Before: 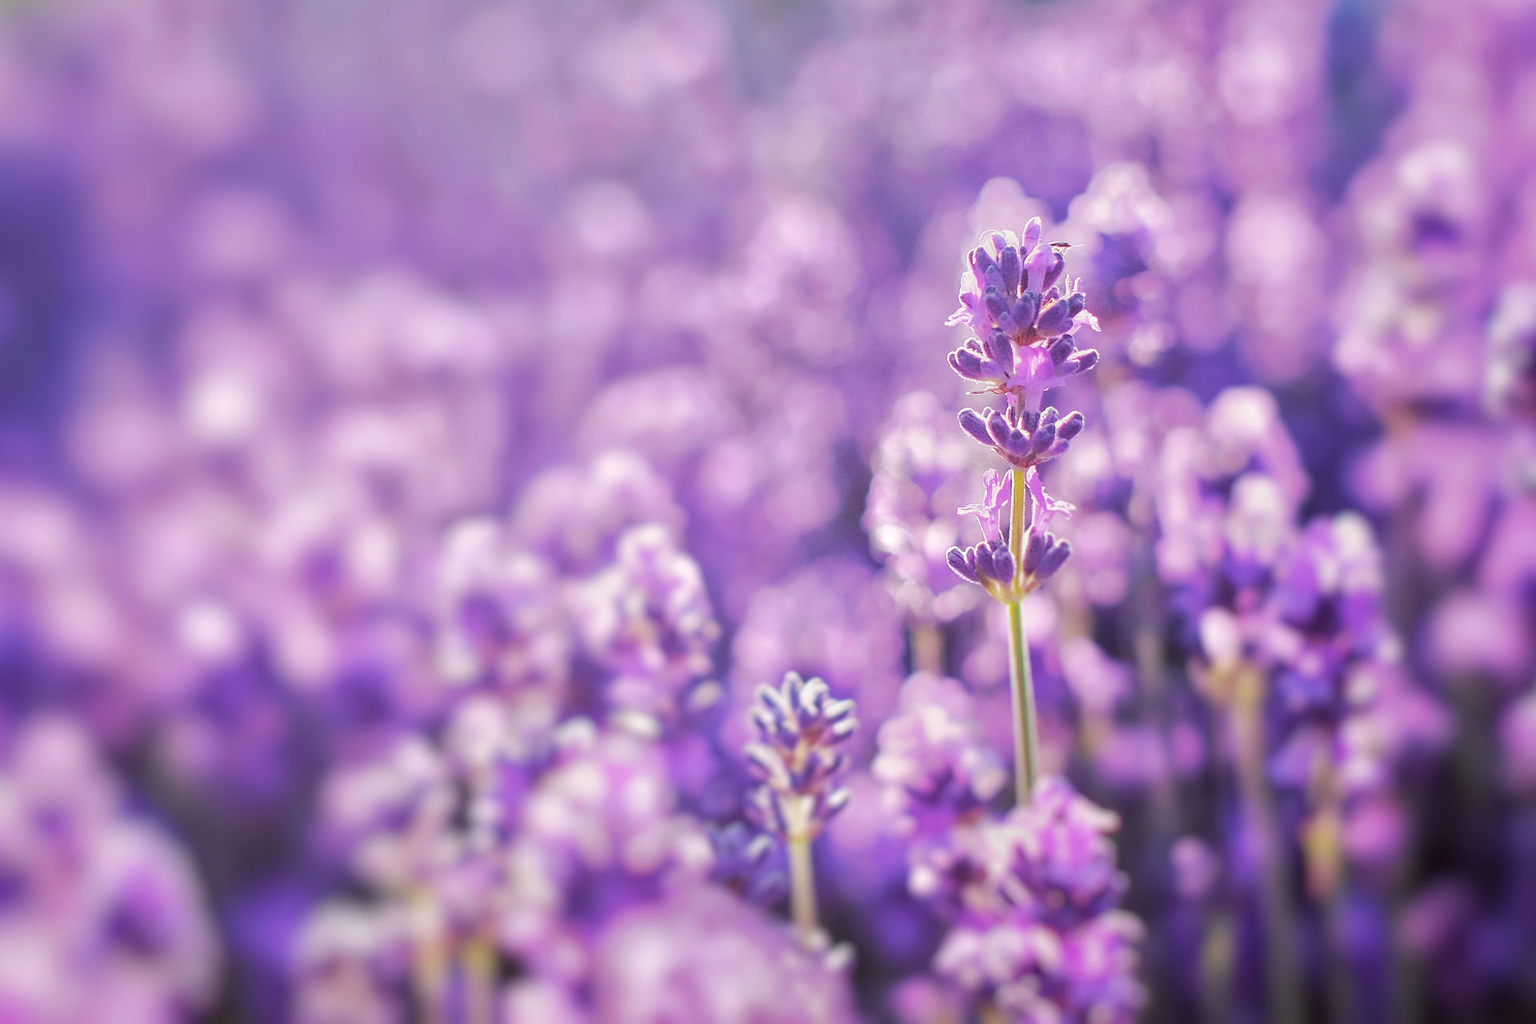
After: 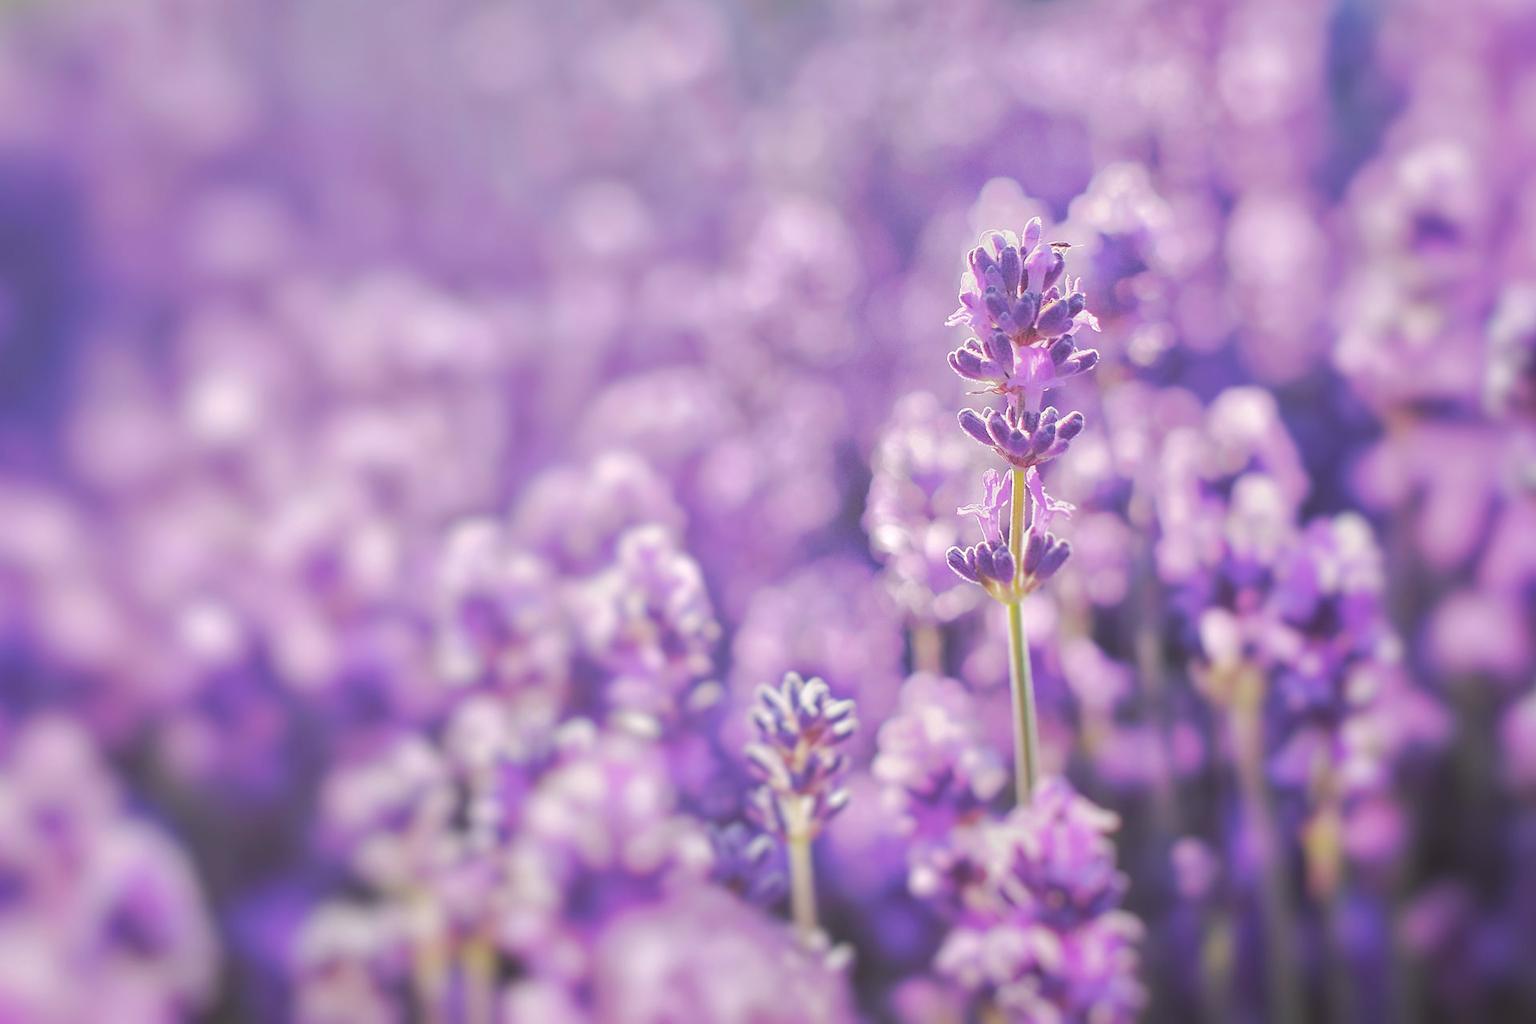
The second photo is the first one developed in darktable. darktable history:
tone curve: curves: ch0 [(0, 0) (0.003, 0.125) (0.011, 0.139) (0.025, 0.155) (0.044, 0.174) (0.069, 0.192) (0.1, 0.211) (0.136, 0.234) (0.177, 0.262) (0.224, 0.296) (0.277, 0.337) (0.335, 0.385) (0.399, 0.436) (0.468, 0.5) (0.543, 0.573) (0.623, 0.644) (0.709, 0.713) (0.801, 0.791) (0.898, 0.881) (1, 1)], preserve colors none
